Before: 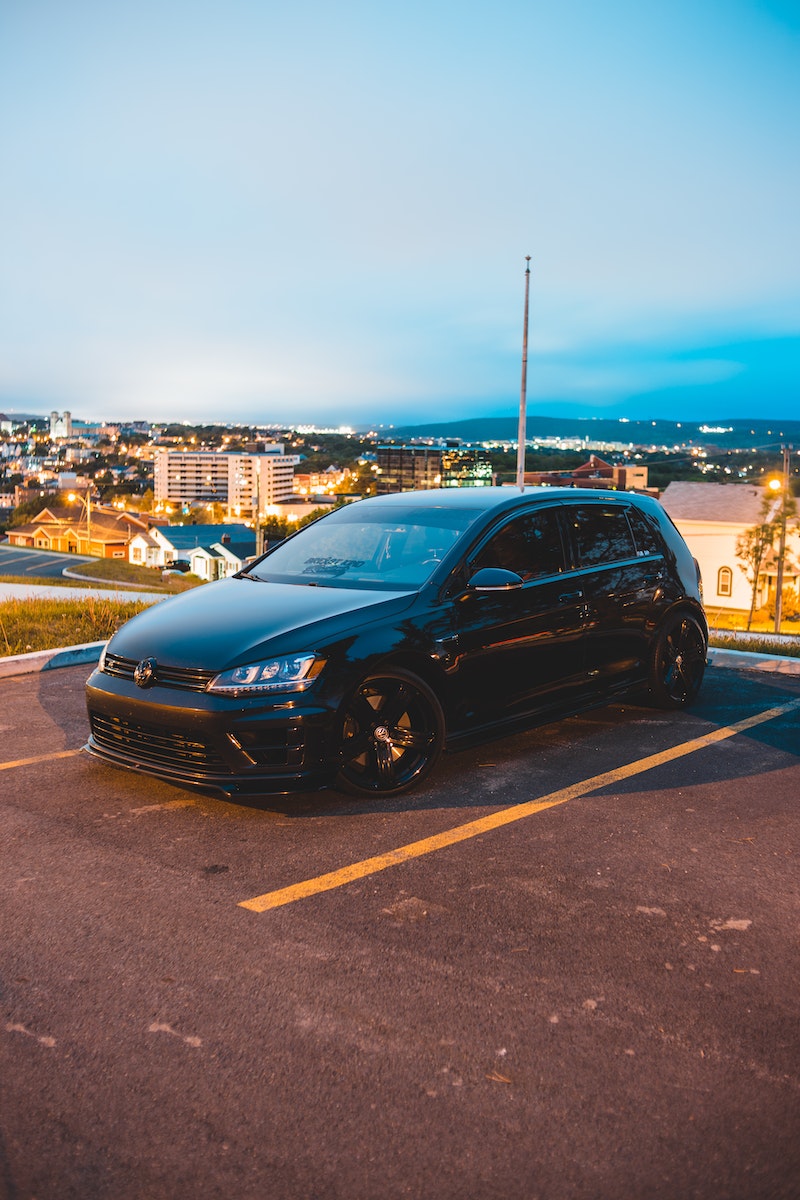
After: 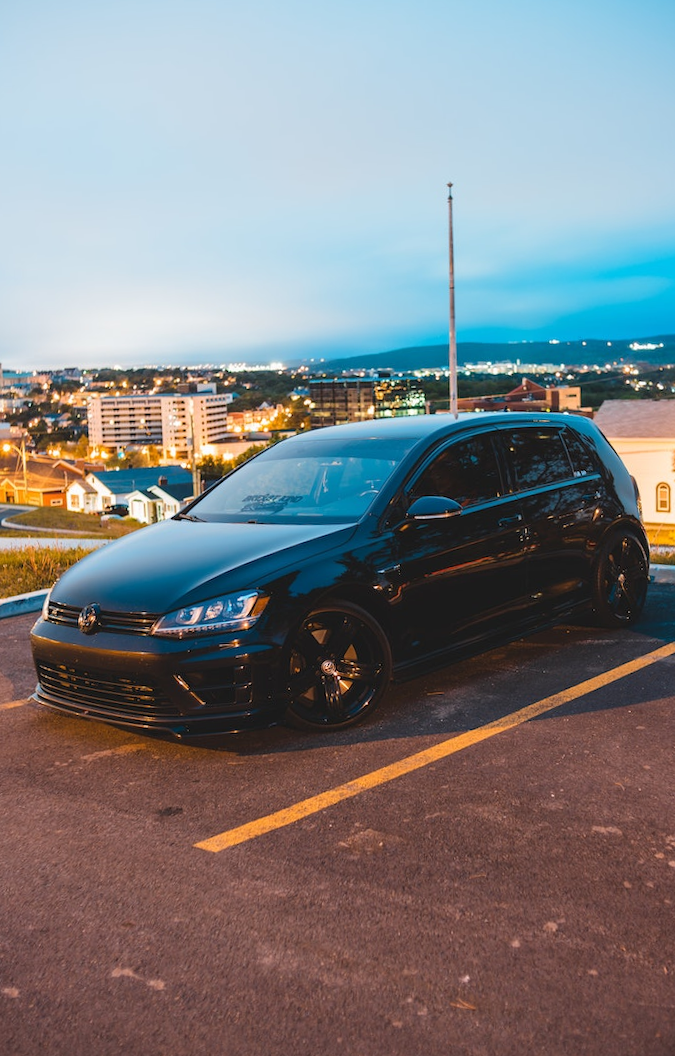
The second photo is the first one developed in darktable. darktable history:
crop: left 8.026%, right 7.374%
rotate and perspective: rotation -3°, crop left 0.031, crop right 0.968, crop top 0.07, crop bottom 0.93
